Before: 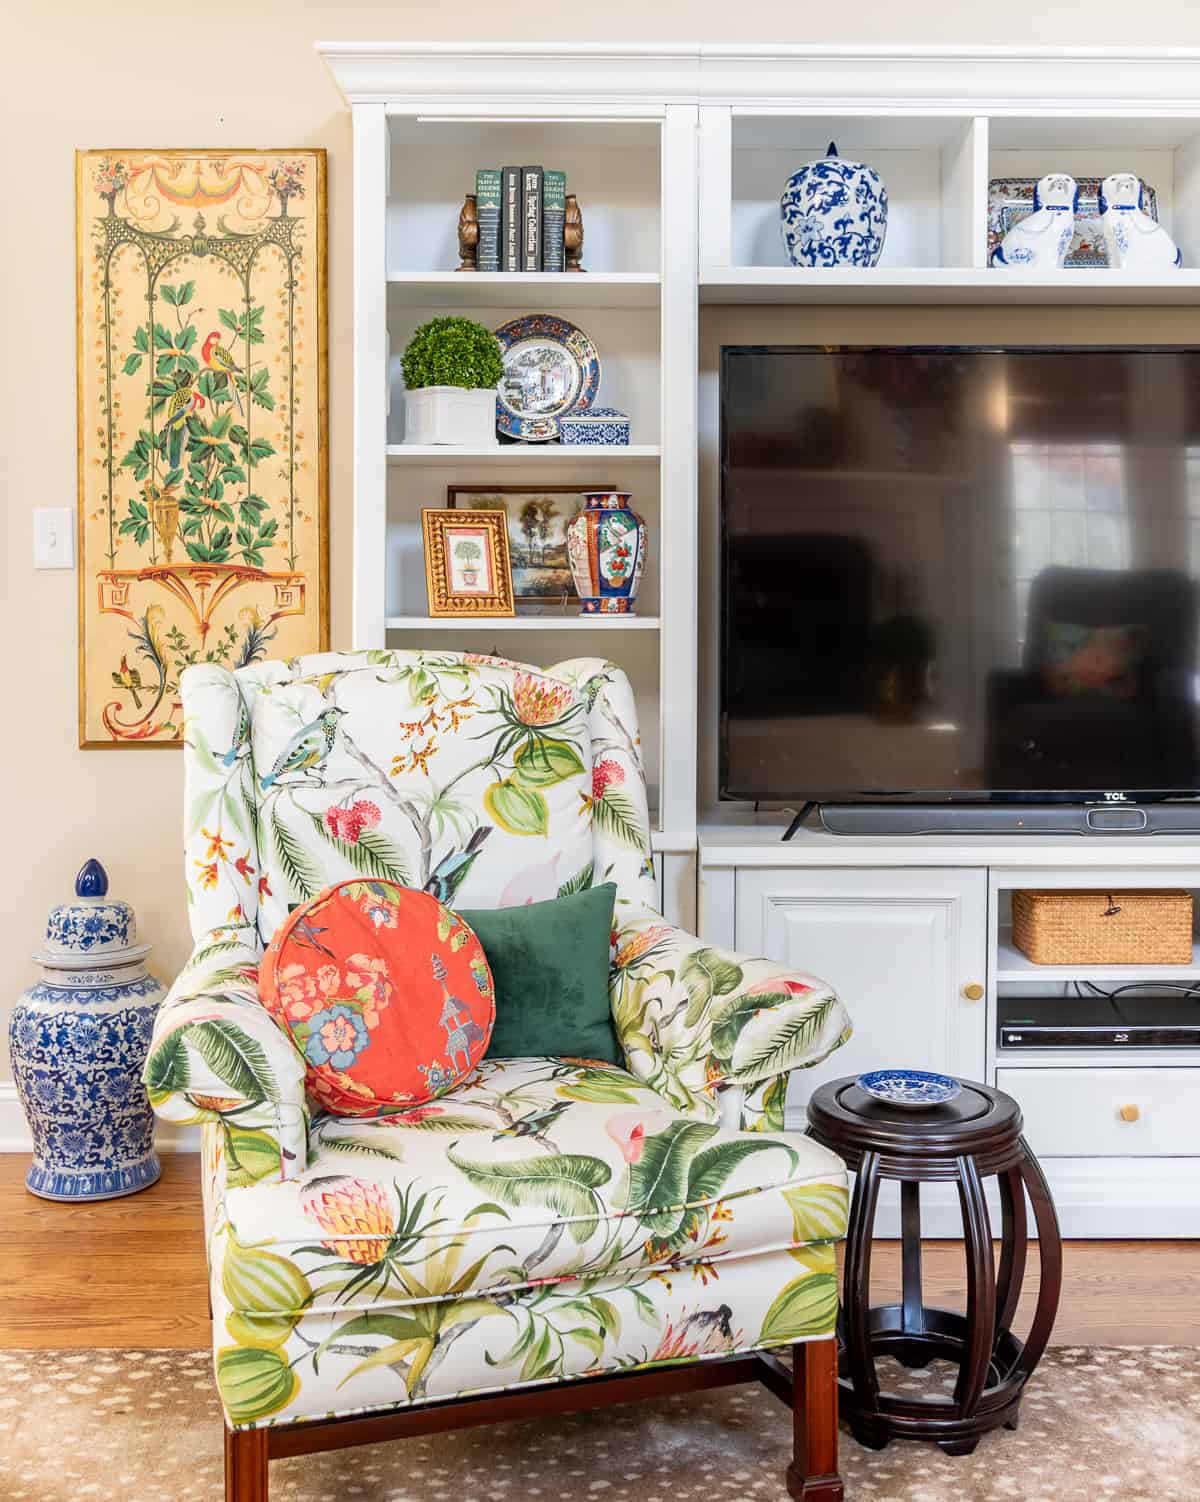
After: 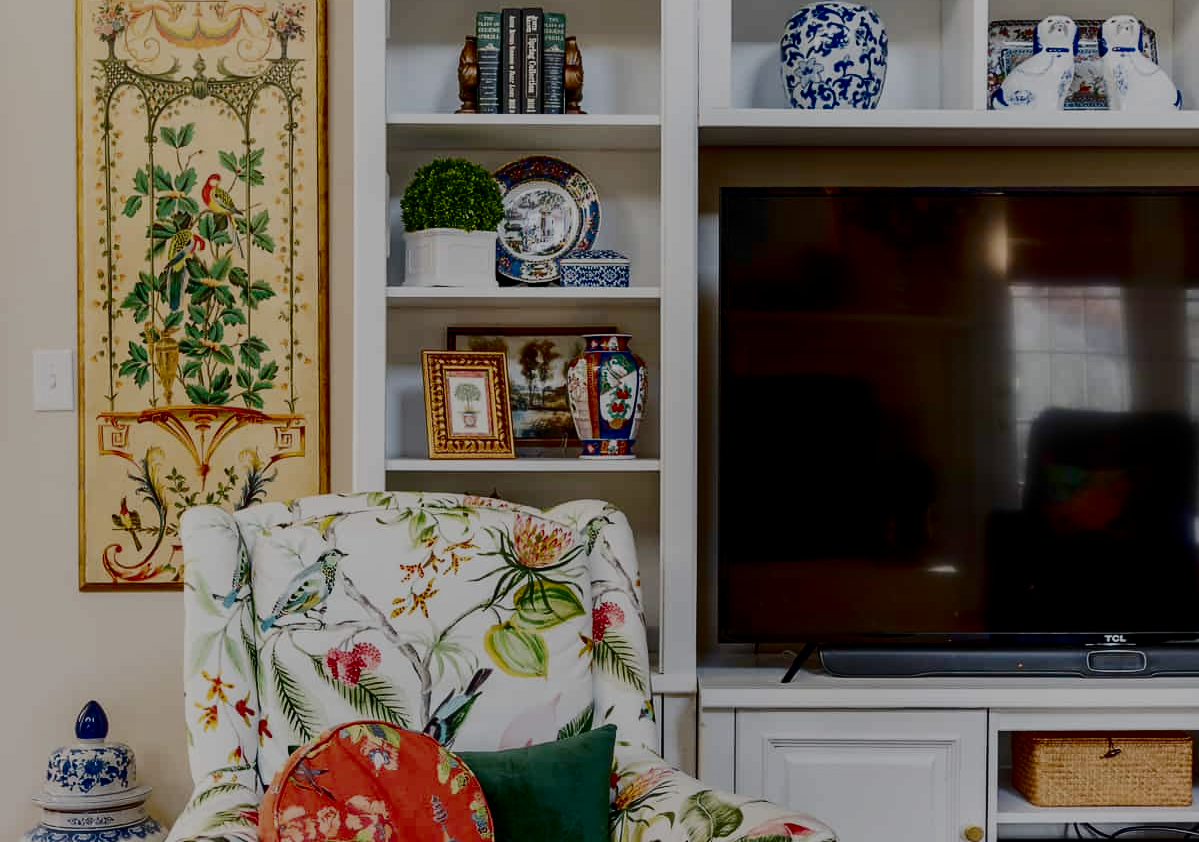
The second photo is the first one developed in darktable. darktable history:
crop and rotate: top 10.605%, bottom 33.274%
contrast brightness saturation: contrast 0.24, brightness -0.24, saturation 0.14
filmic rgb: middle gray luminance 30%, black relative exposure -9 EV, white relative exposure 7 EV, threshold 6 EV, target black luminance 0%, hardness 2.94, latitude 2.04%, contrast 0.963, highlights saturation mix 5%, shadows ↔ highlights balance 12.16%, add noise in highlights 0, preserve chrominance no, color science v3 (2019), use custom middle-gray values true, iterations of high-quality reconstruction 0, contrast in highlights soft, enable highlight reconstruction true
